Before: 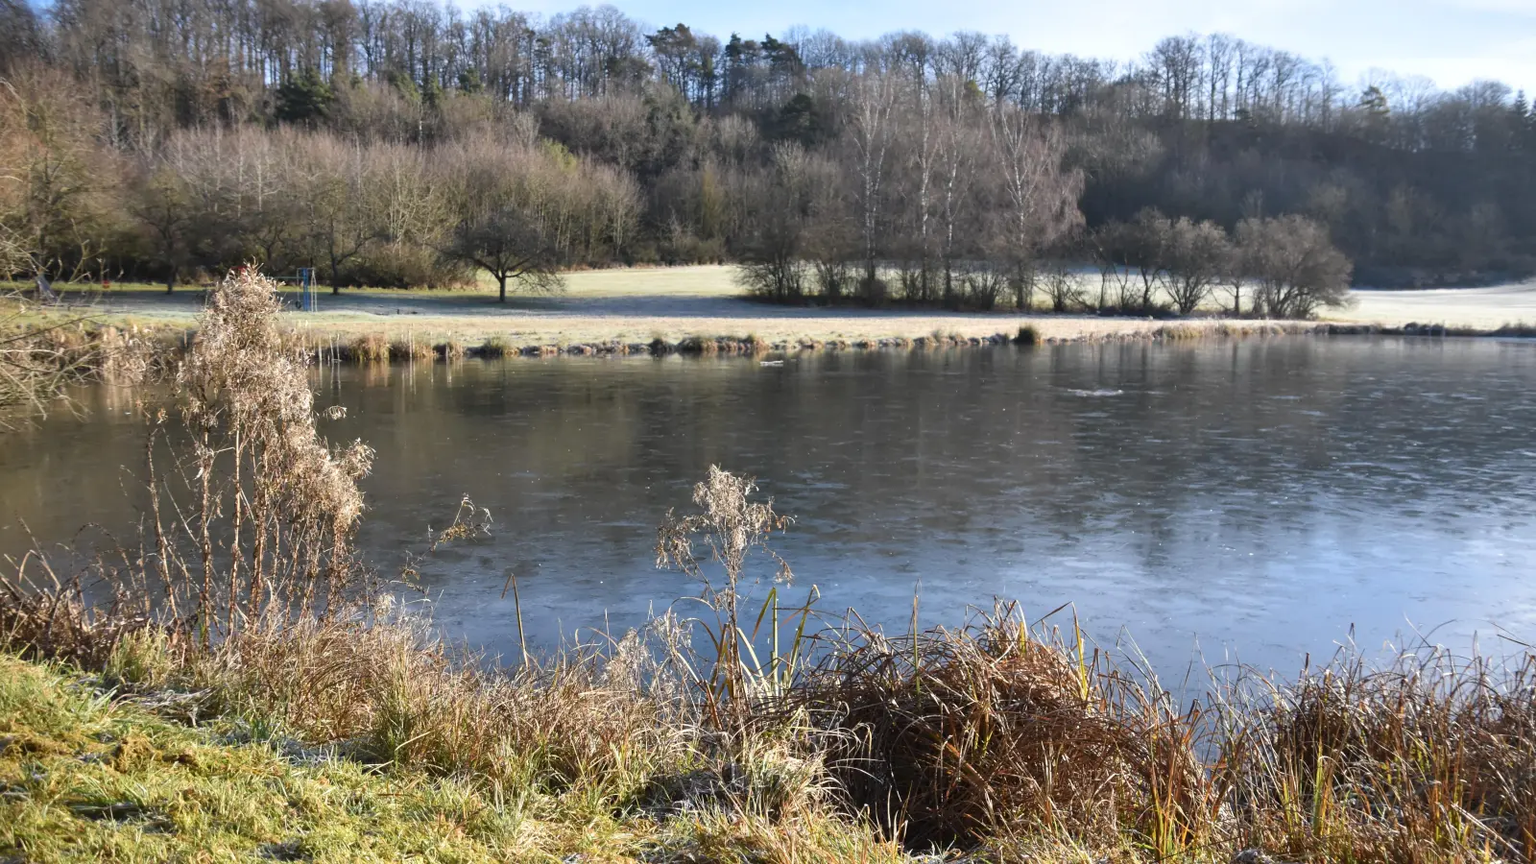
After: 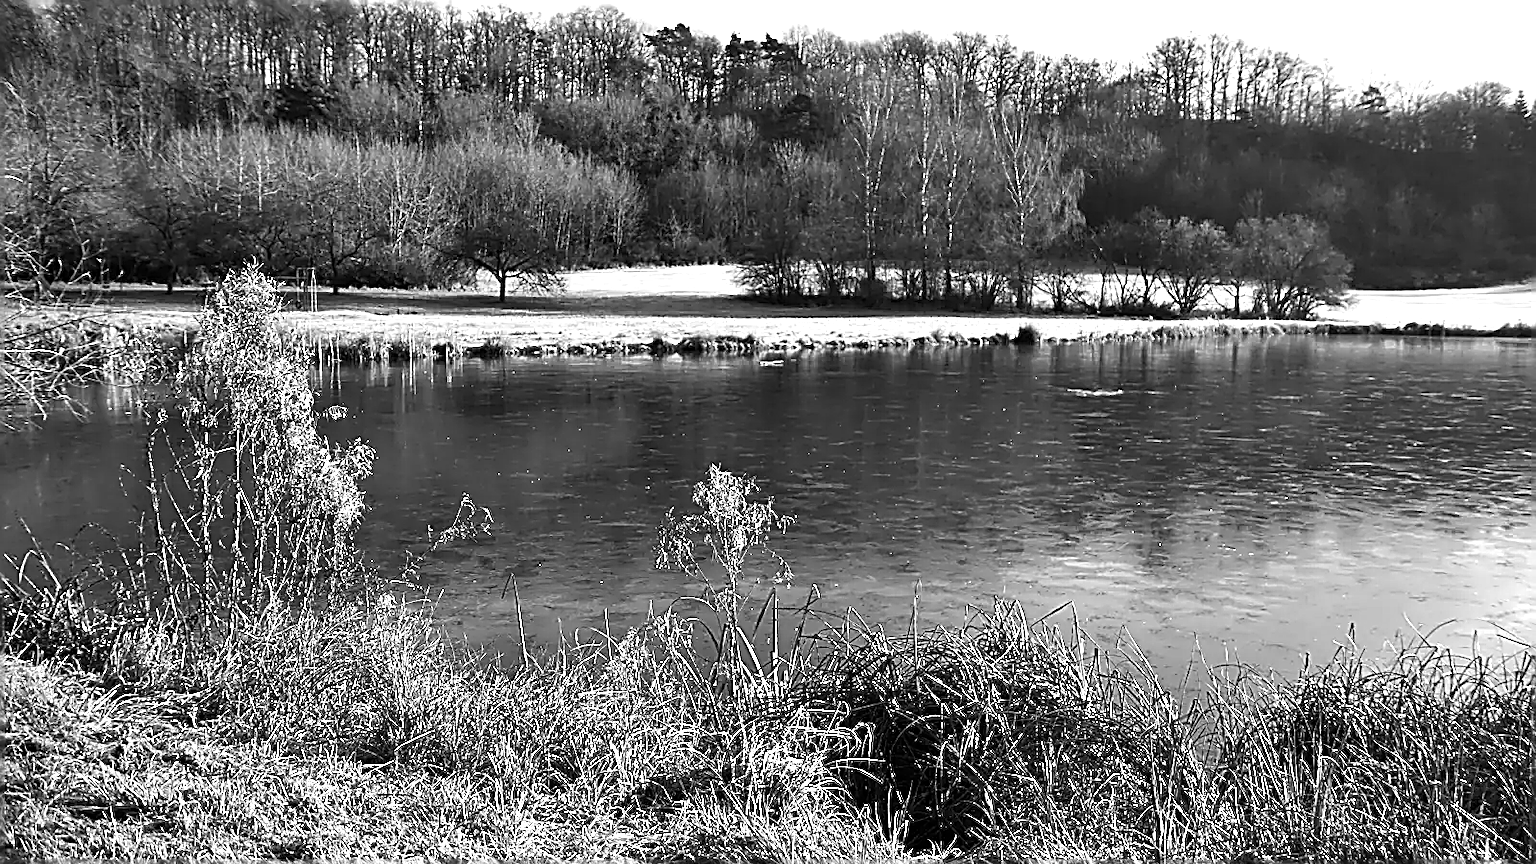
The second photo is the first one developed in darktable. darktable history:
sharpen: amount 1.861
monochrome: a -6.99, b 35.61, size 1.4
shadows and highlights: radius 121.13, shadows 21.4, white point adjustment -9.72, highlights -14.39, soften with gaussian
color balance rgb: shadows lift › luminance -7.7%, shadows lift › chroma 2.13%, shadows lift › hue 165.27°, power › luminance -7.77%, power › chroma 1.1%, power › hue 215.88°, highlights gain › luminance 15.15%, highlights gain › chroma 7%, highlights gain › hue 125.57°, global offset › luminance -0.33%, global offset › chroma 0.11%, global offset › hue 165.27°, perceptual saturation grading › global saturation 24.42%, perceptual saturation grading › highlights -24.42%, perceptual saturation grading › mid-tones 24.42%, perceptual saturation grading › shadows 40%, perceptual brilliance grading › global brilliance -5%, perceptual brilliance grading › highlights 24.42%, perceptual brilliance grading › mid-tones 7%, perceptual brilliance grading › shadows -5%
